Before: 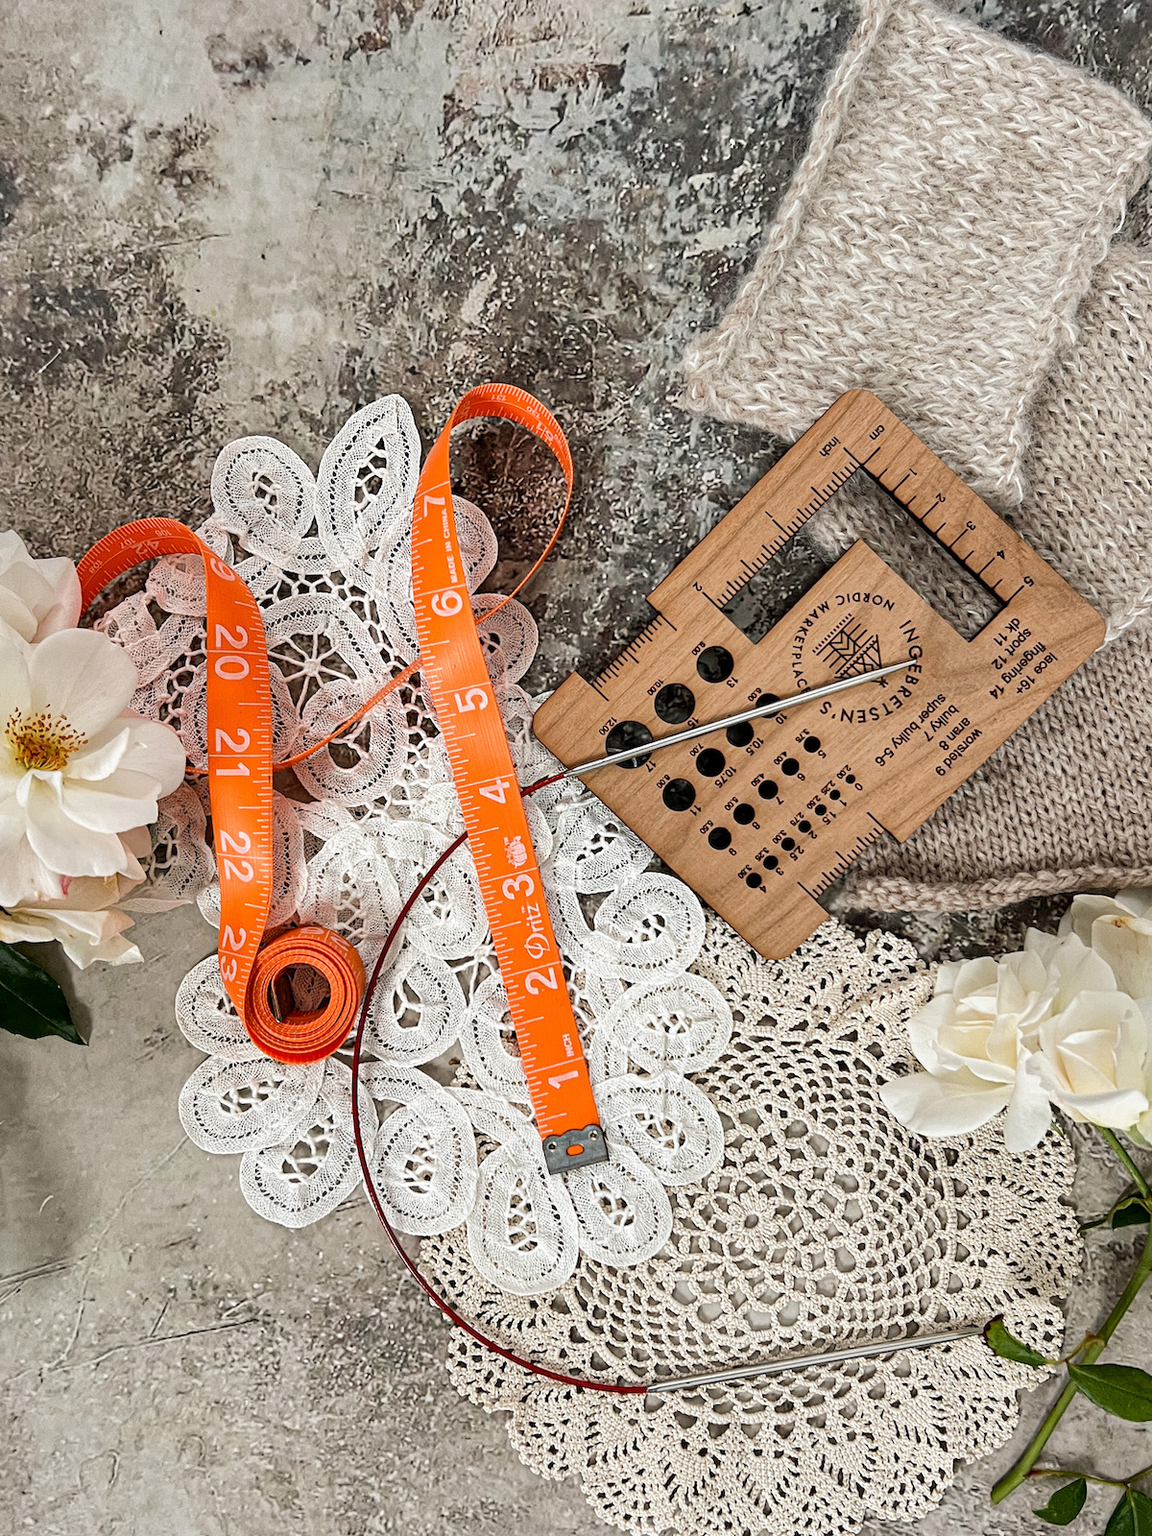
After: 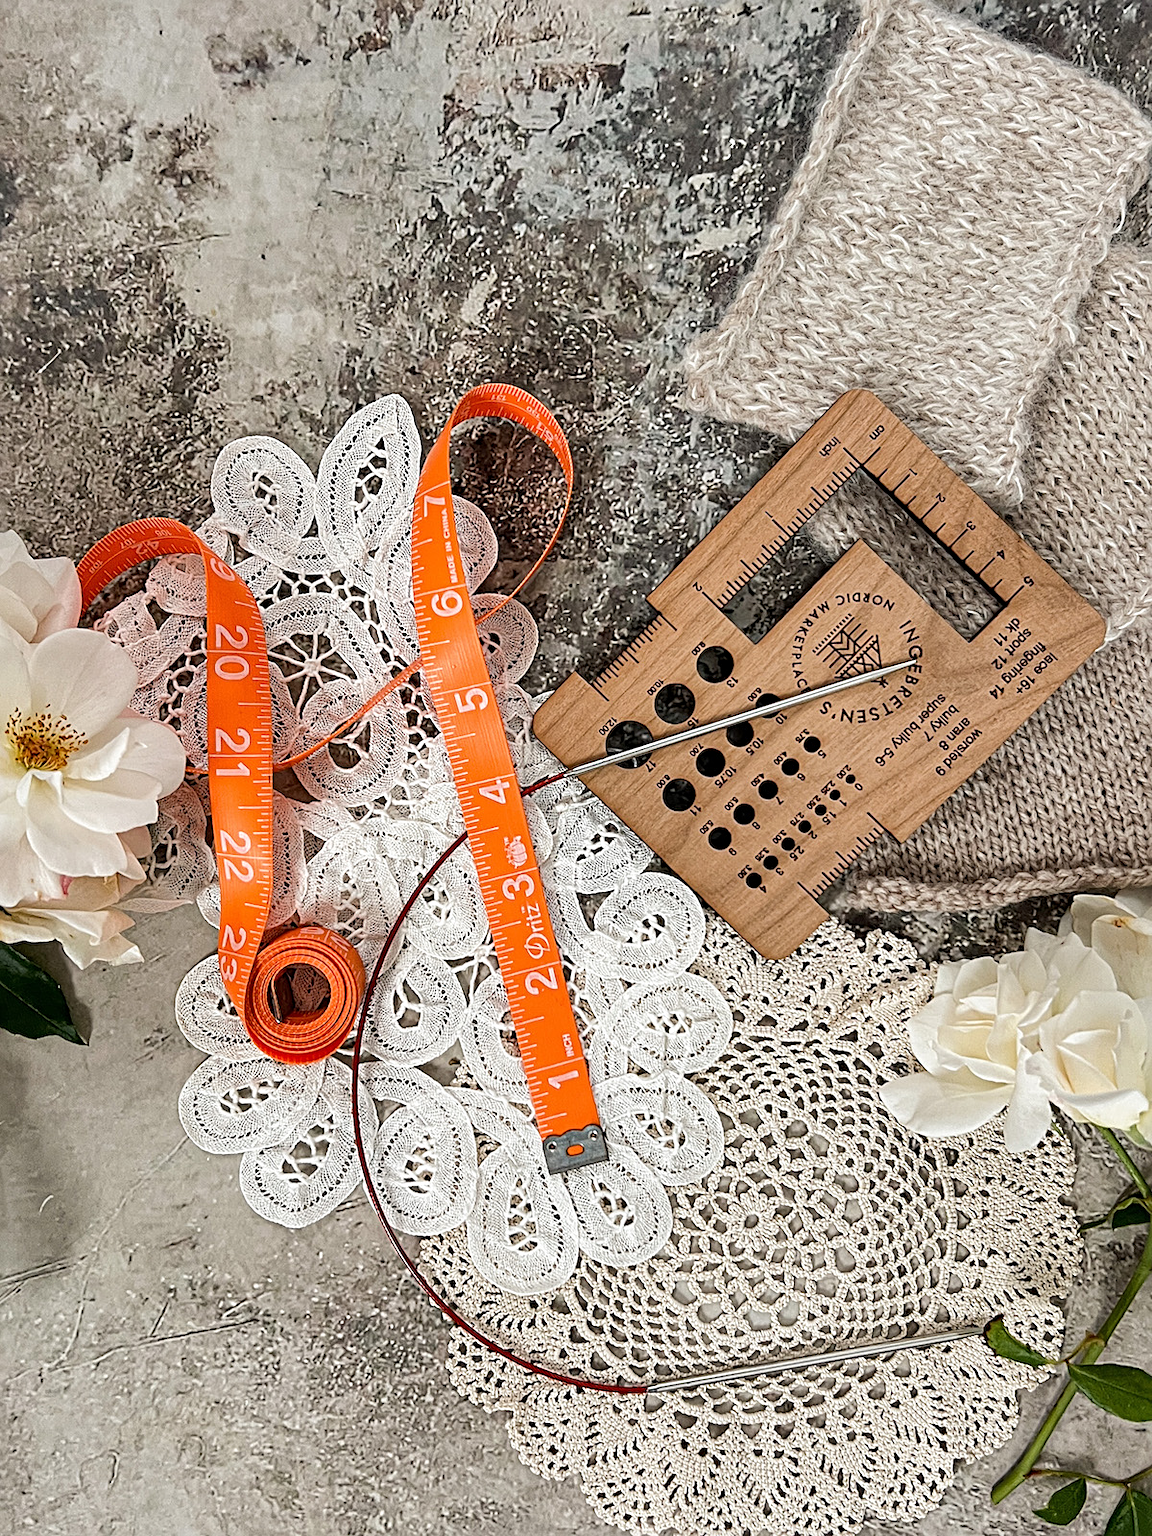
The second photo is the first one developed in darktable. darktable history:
sharpen: radius 2.205, amount 0.386, threshold 0.201
